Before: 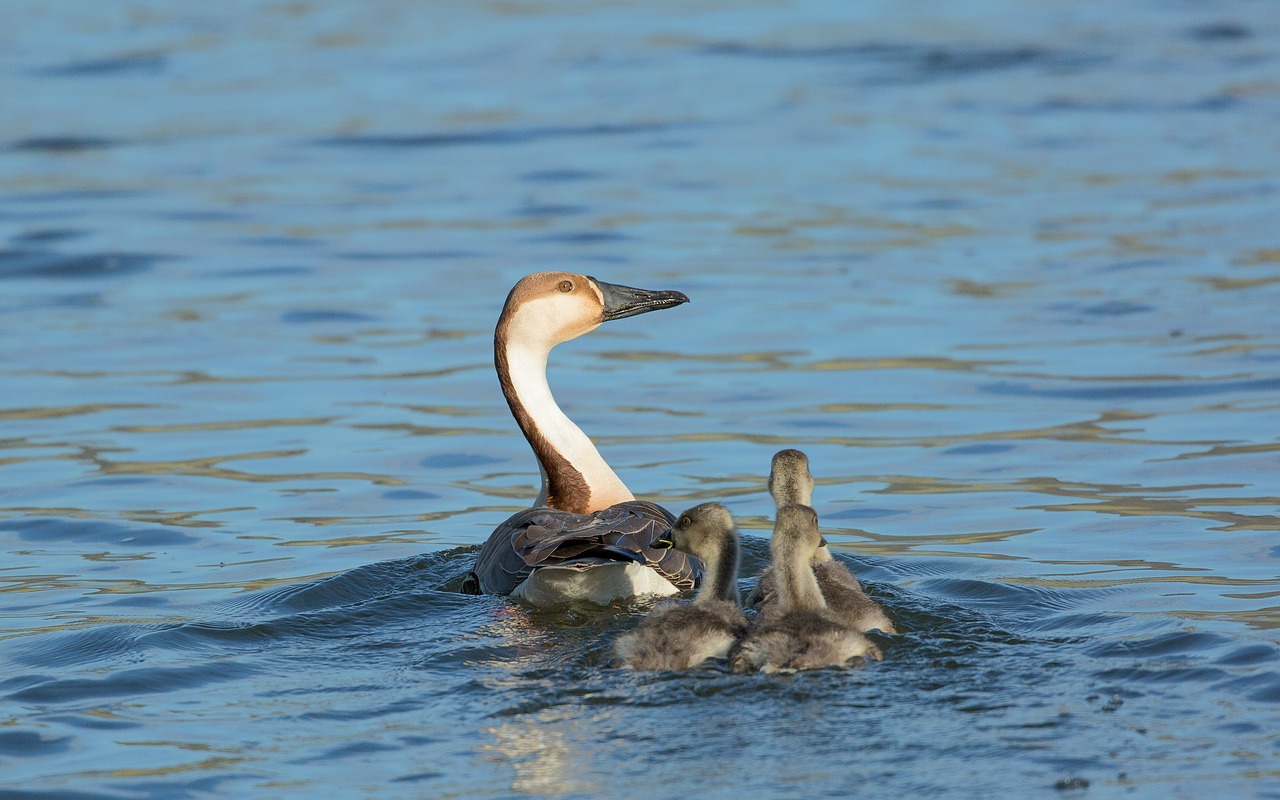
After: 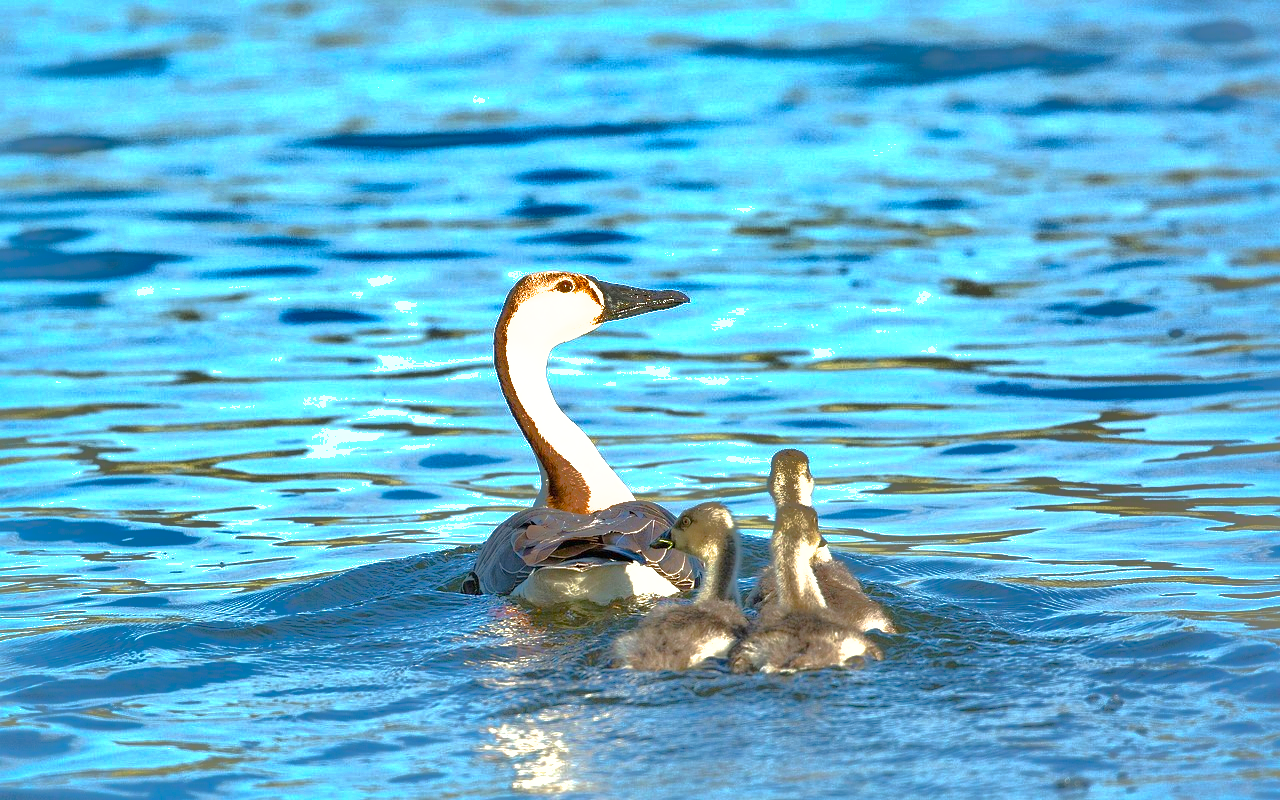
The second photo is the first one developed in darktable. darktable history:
exposure: black level correction 0, exposure 1 EV, compensate highlight preservation false
color balance rgb: perceptual saturation grading › global saturation 25%, perceptual saturation grading › highlights -50%, perceptual saturation grading › shadows 30%, perceptual brilliance grading › global brilliance 12%, global vibrance 20%
shadows and highlights: shadows 38.43, highlights -74.54
